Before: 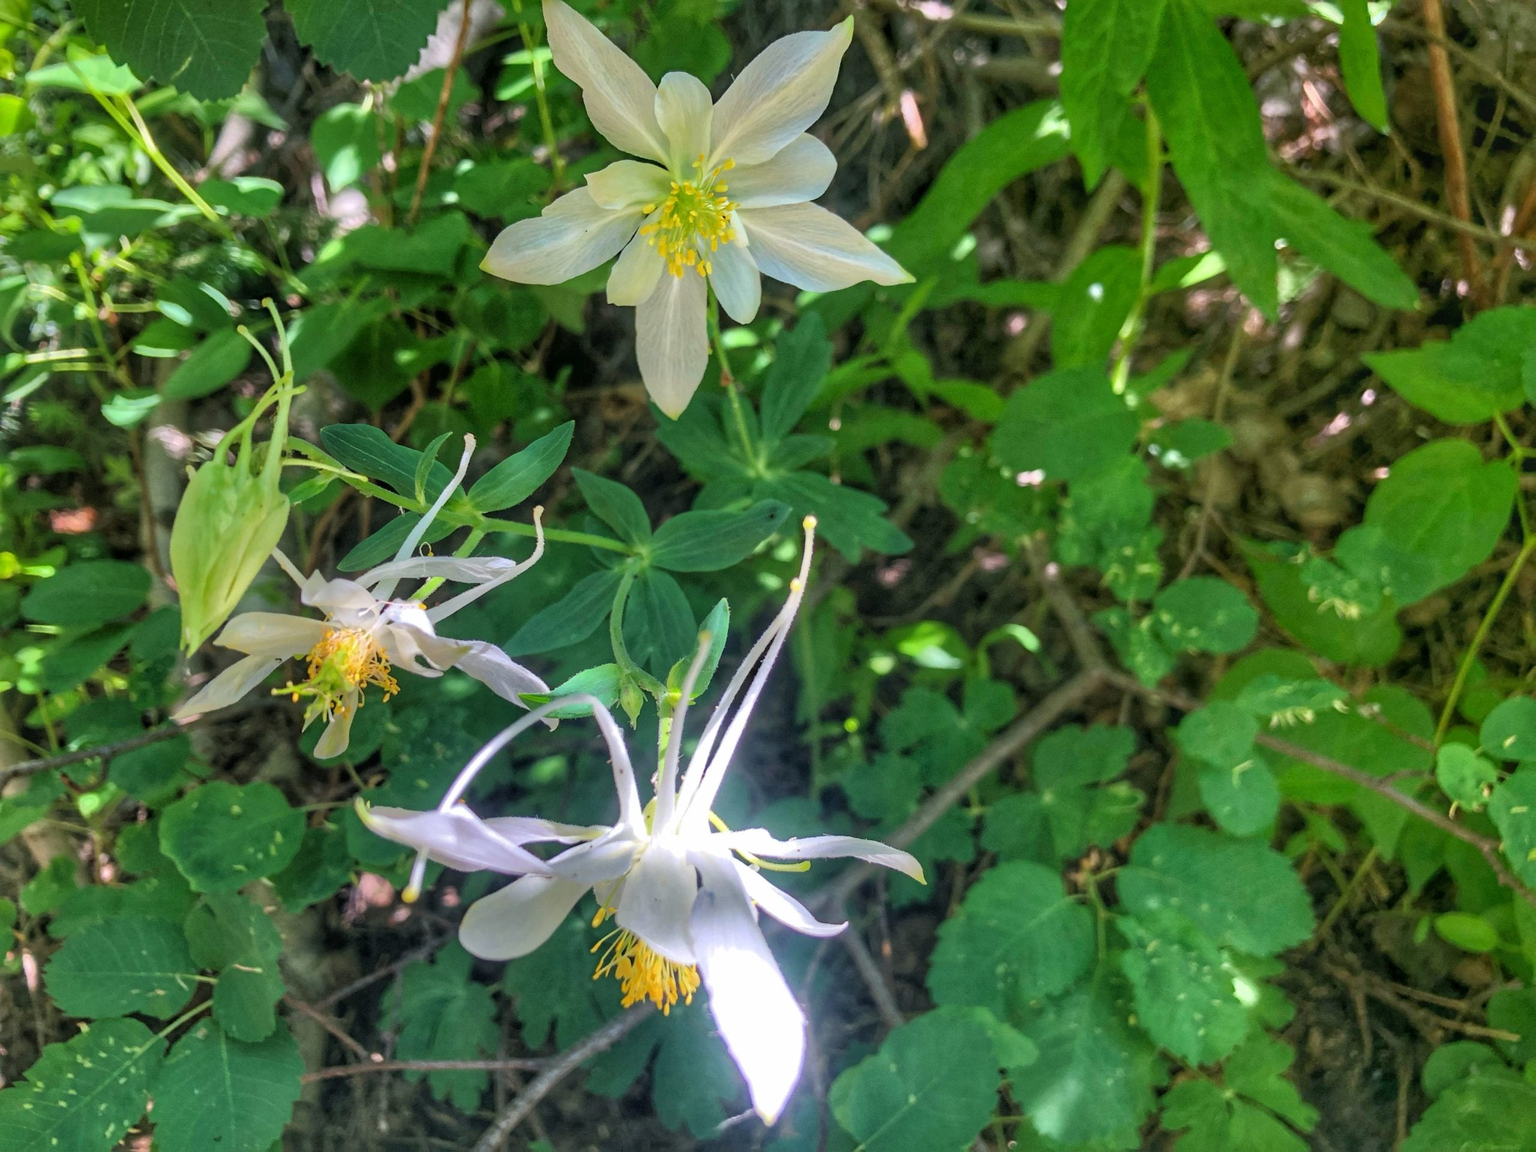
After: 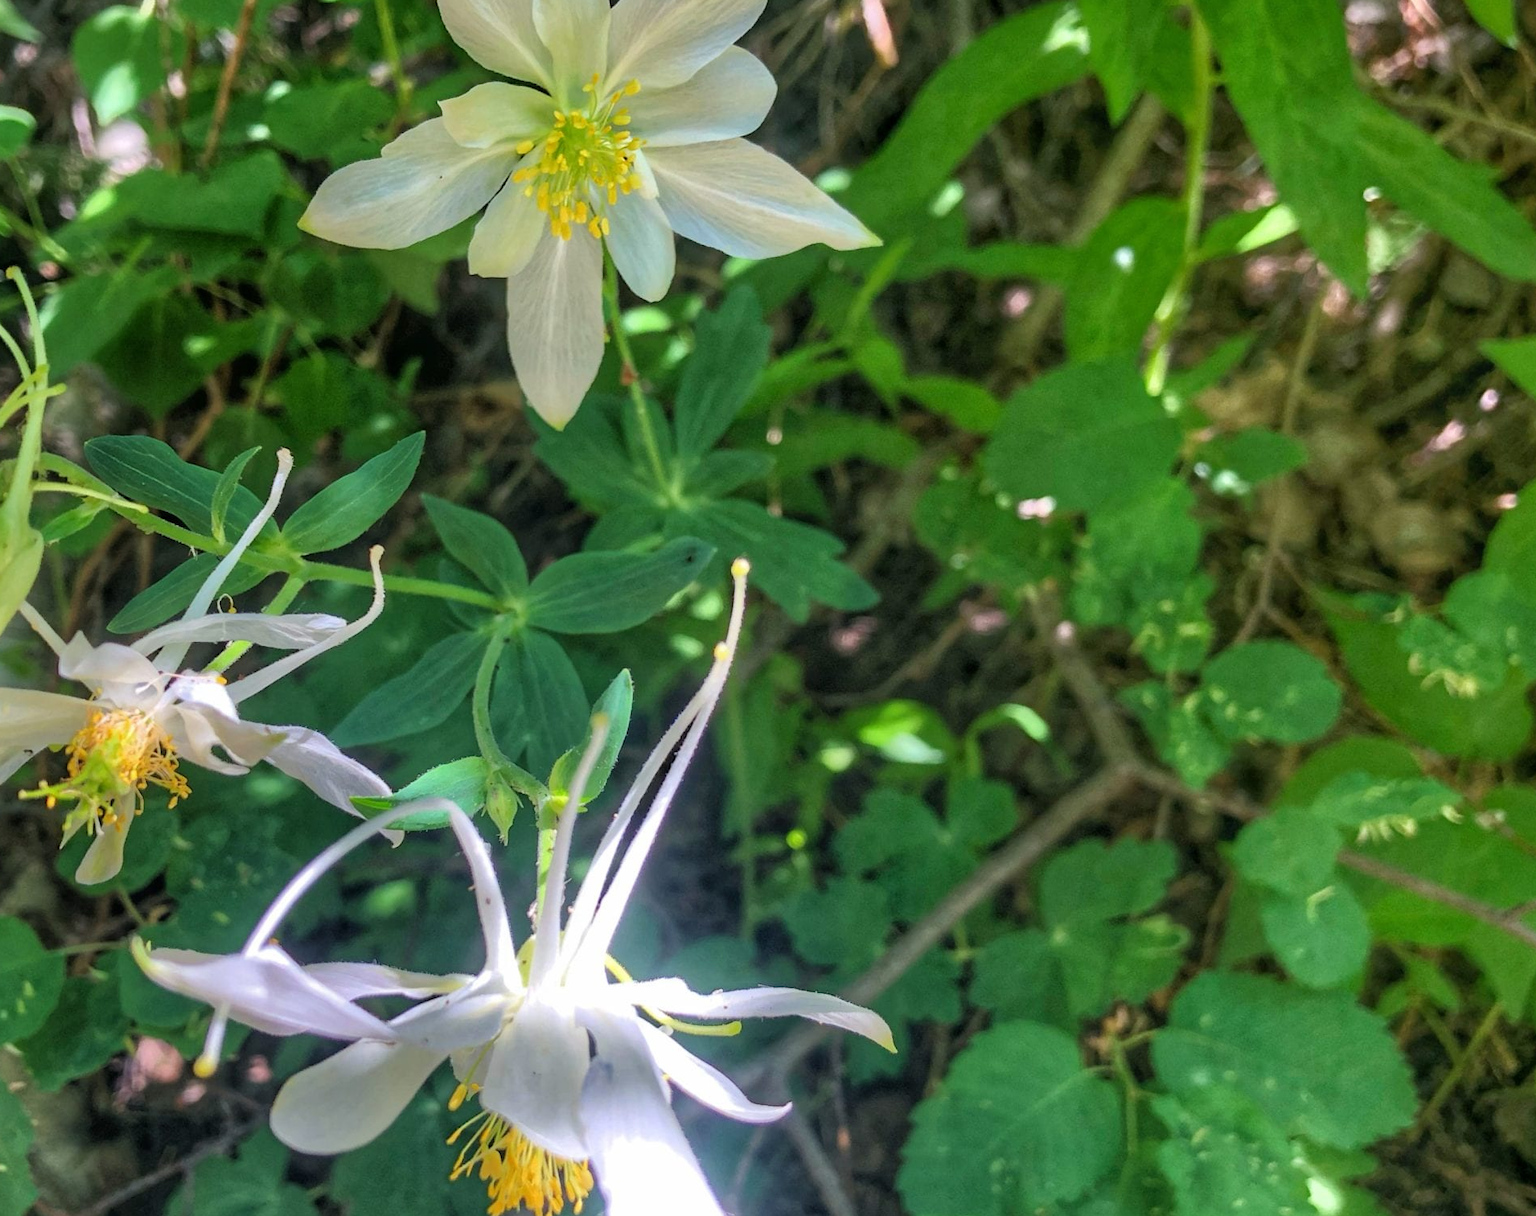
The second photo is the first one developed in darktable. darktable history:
crop: left 16.79%, top 8.633%, right 8.563%, bottom 12.561%
